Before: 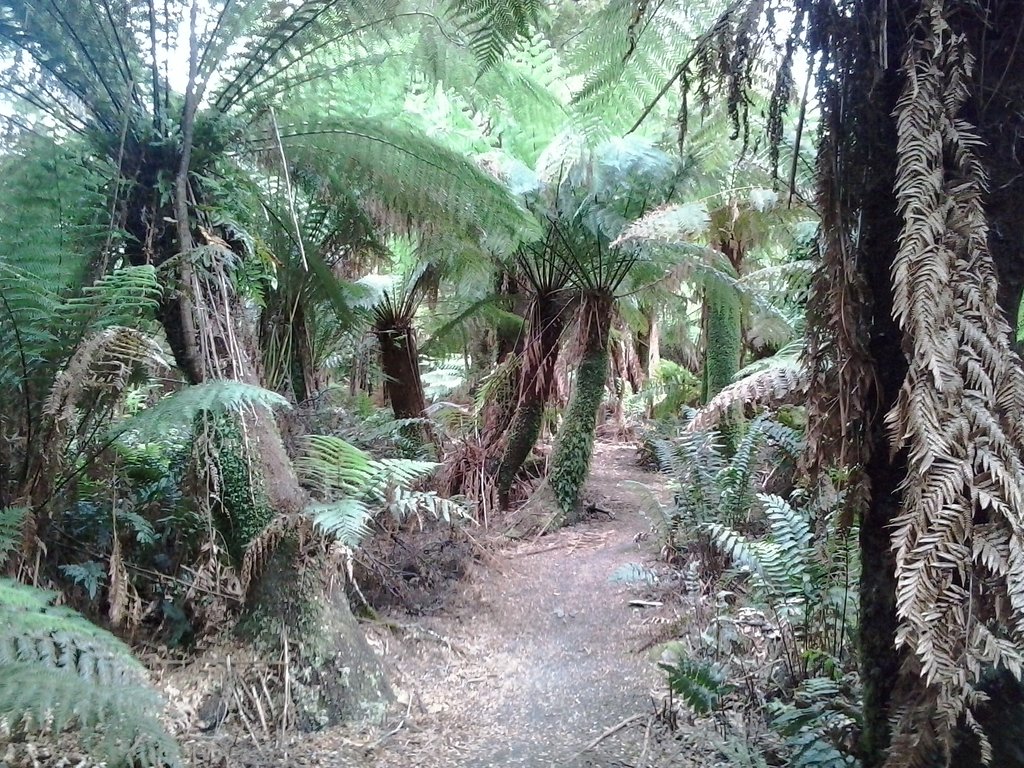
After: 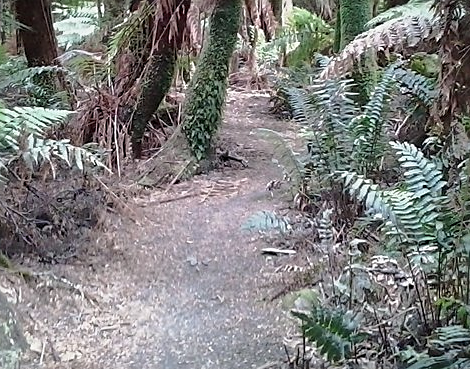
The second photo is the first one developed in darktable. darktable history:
exposure: exposure -0.213 EV, compensate highlight preservation false
crop: left 35.848%, top 45.853%, right 18.202%, bottom 6.042%
sharpen: on, module defaults
